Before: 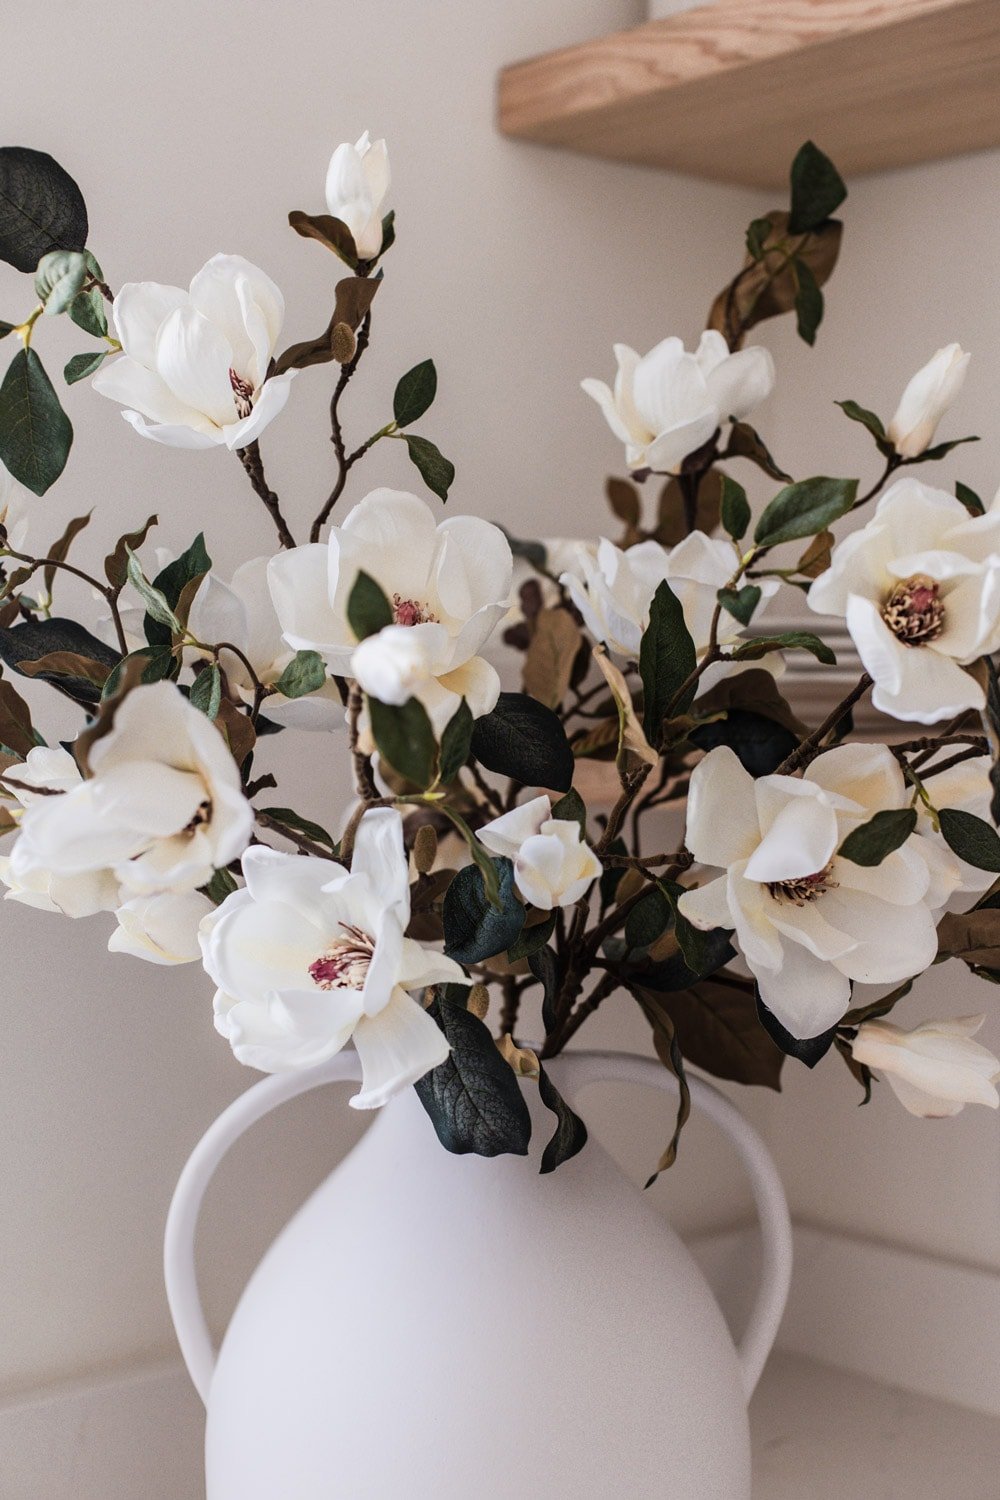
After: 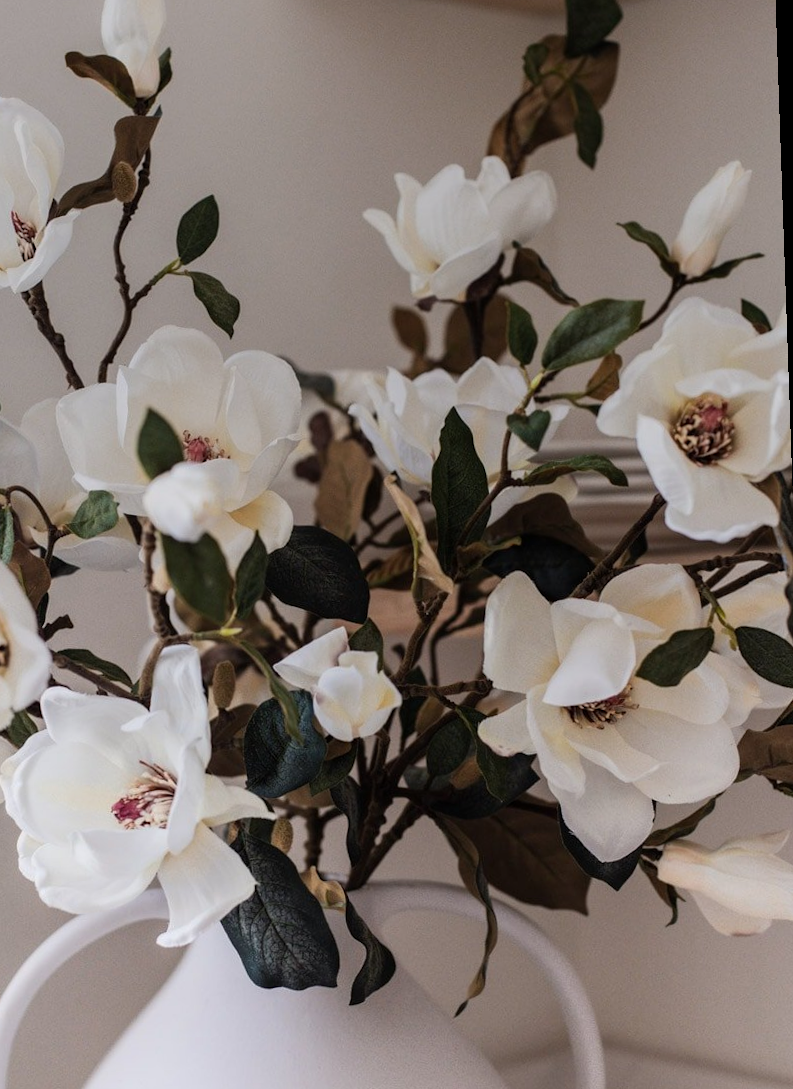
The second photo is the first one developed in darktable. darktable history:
rotate and perspective: rotation -2°, crop left 0.022, crop right 0.978, crop top 0.049, crop bottom 0.951
graduated density: rotation -0.352°, offset 57.64
color balance: on, module defaults
crop and rotate: left 20.74%, top 7.912%, right 0.375%, bottom 13.378%
